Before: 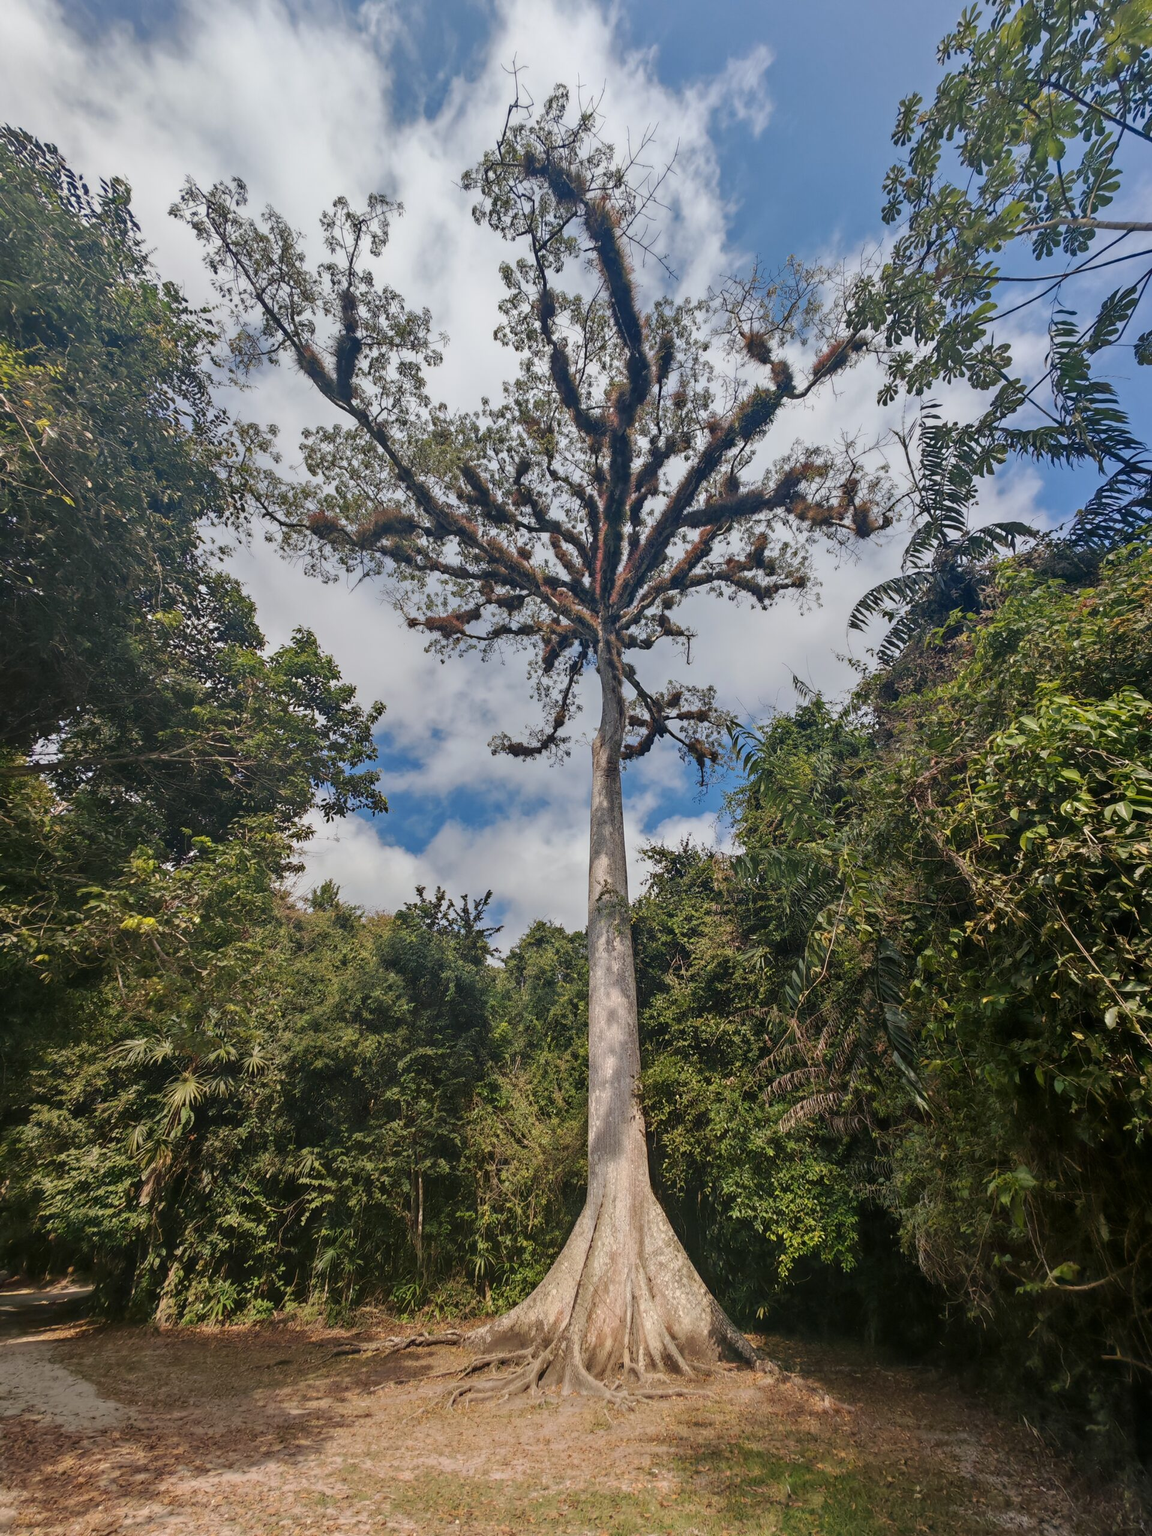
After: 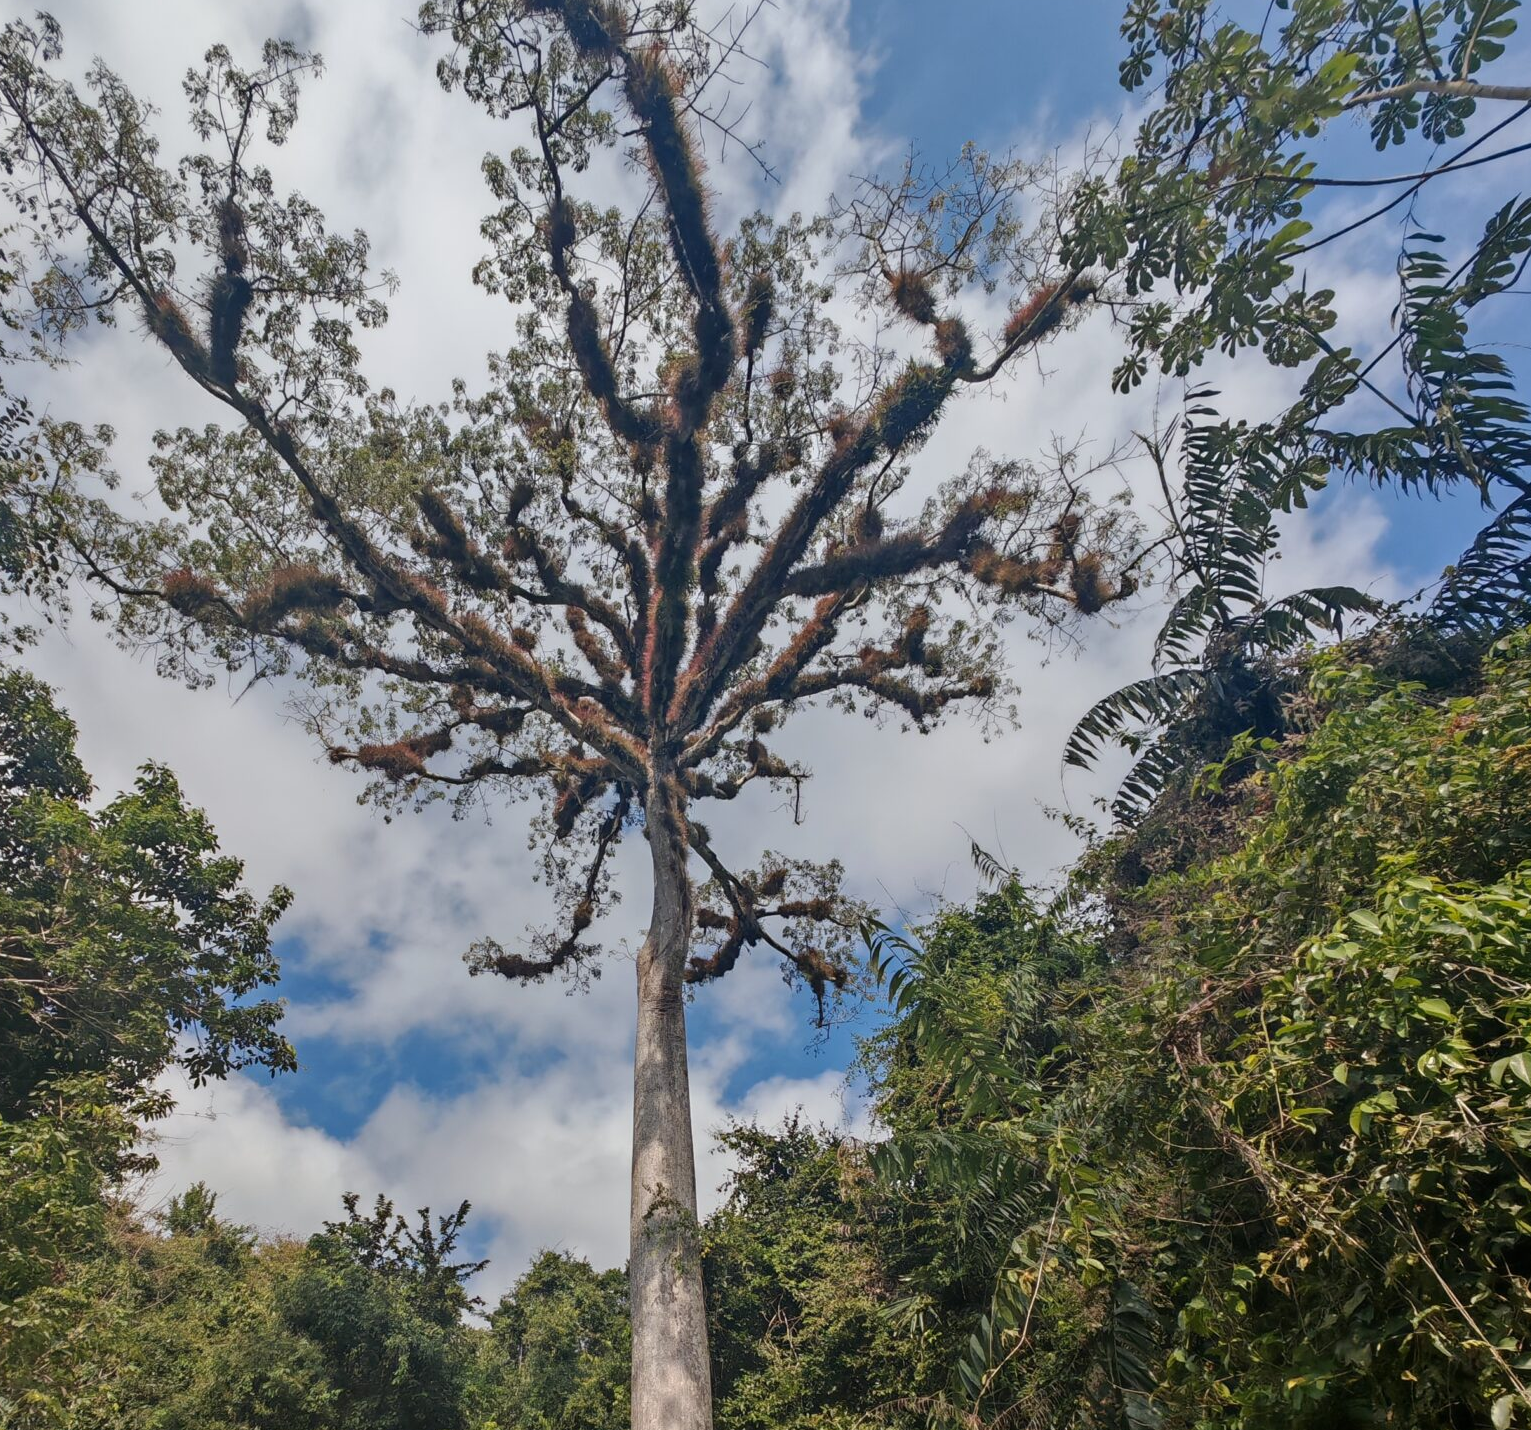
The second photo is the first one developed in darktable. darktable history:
crop: left 18.243%, top 11.079%, right 1.968%, bottom 33.026%
